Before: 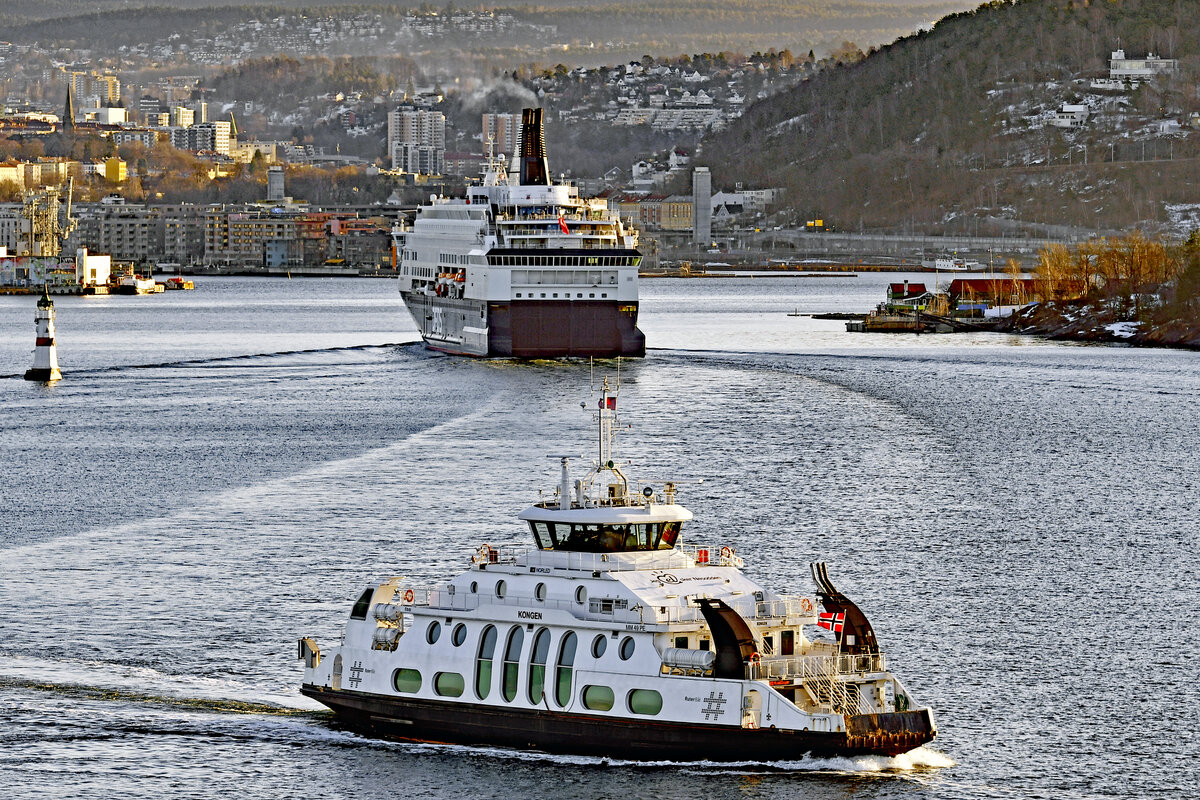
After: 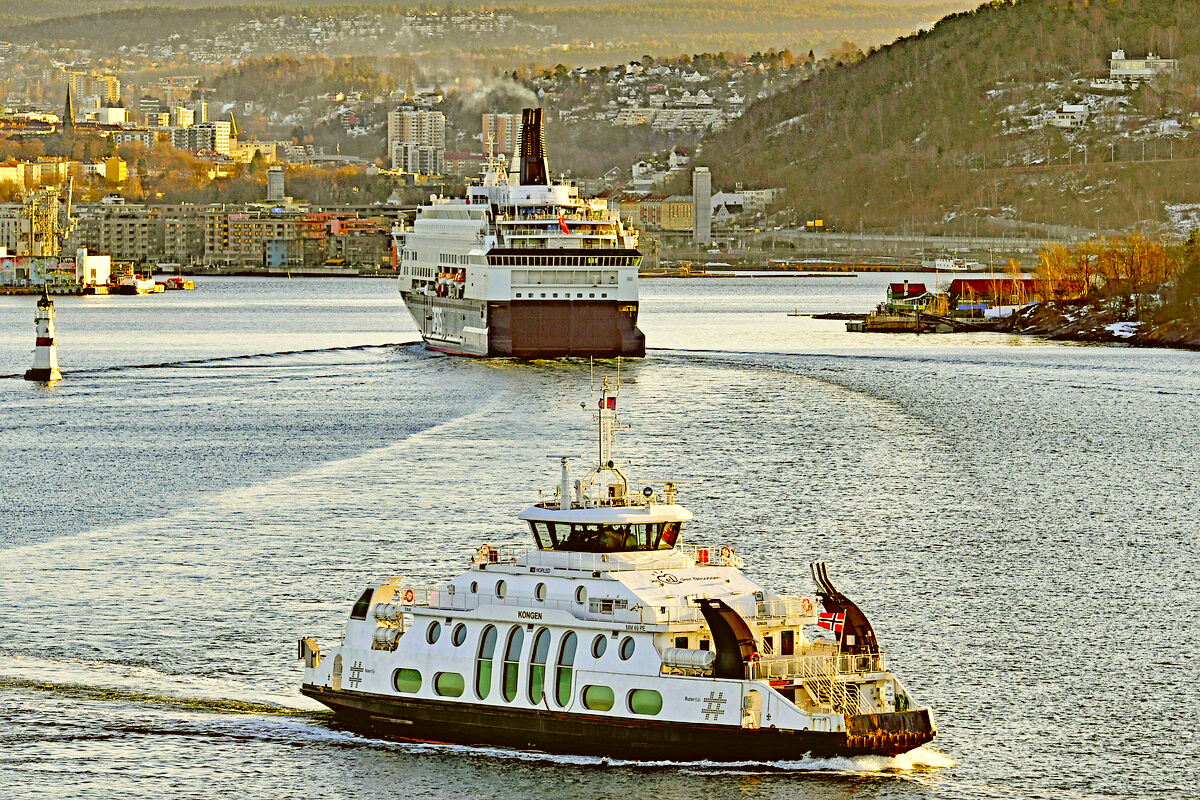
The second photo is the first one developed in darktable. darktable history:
sharpen: amount 0.201
color correction: highlights a* -1.7, highlights b* 10.57, shadows a* 0.418, shadows b* 19.03
velvia: strength 45.61%
contrast brightness saturation: contrast 0.066, brightness 0.171, saturation 0.419
